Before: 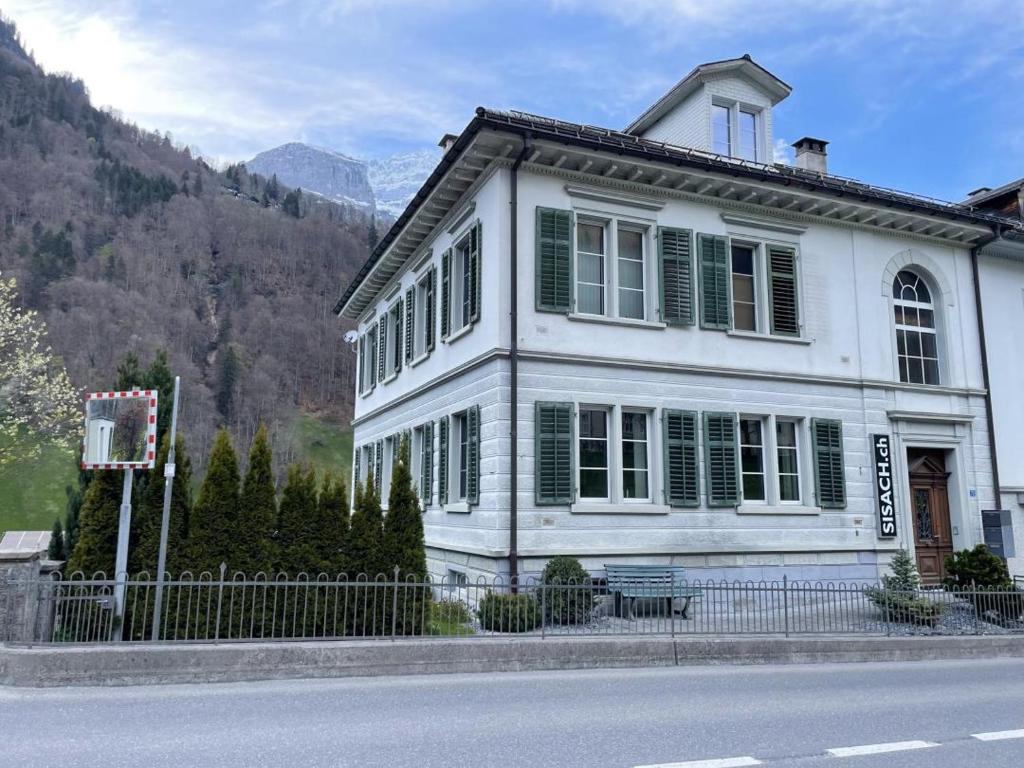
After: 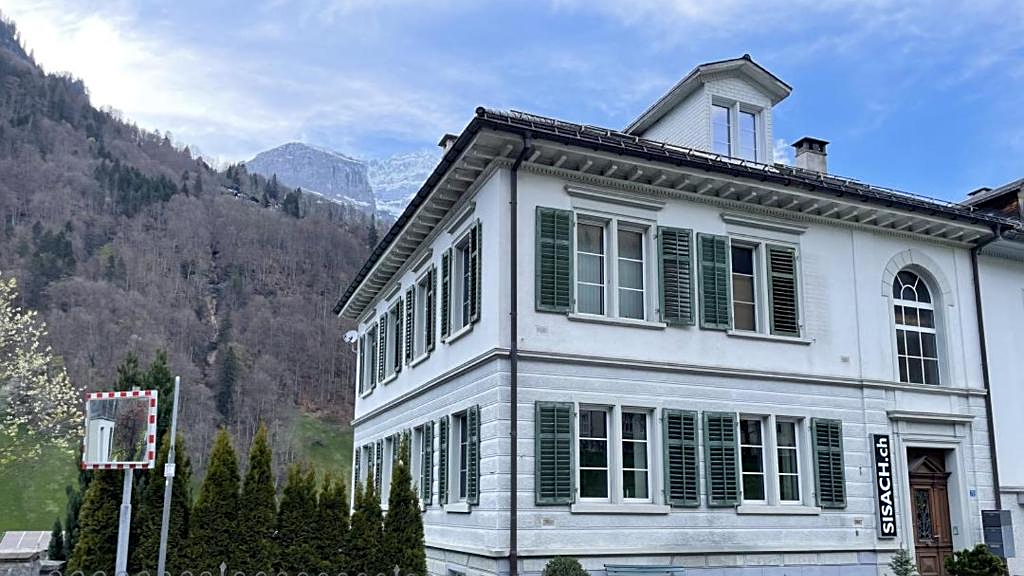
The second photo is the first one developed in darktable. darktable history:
crop: bottom 24.981%
sharpen: on, module defaults
